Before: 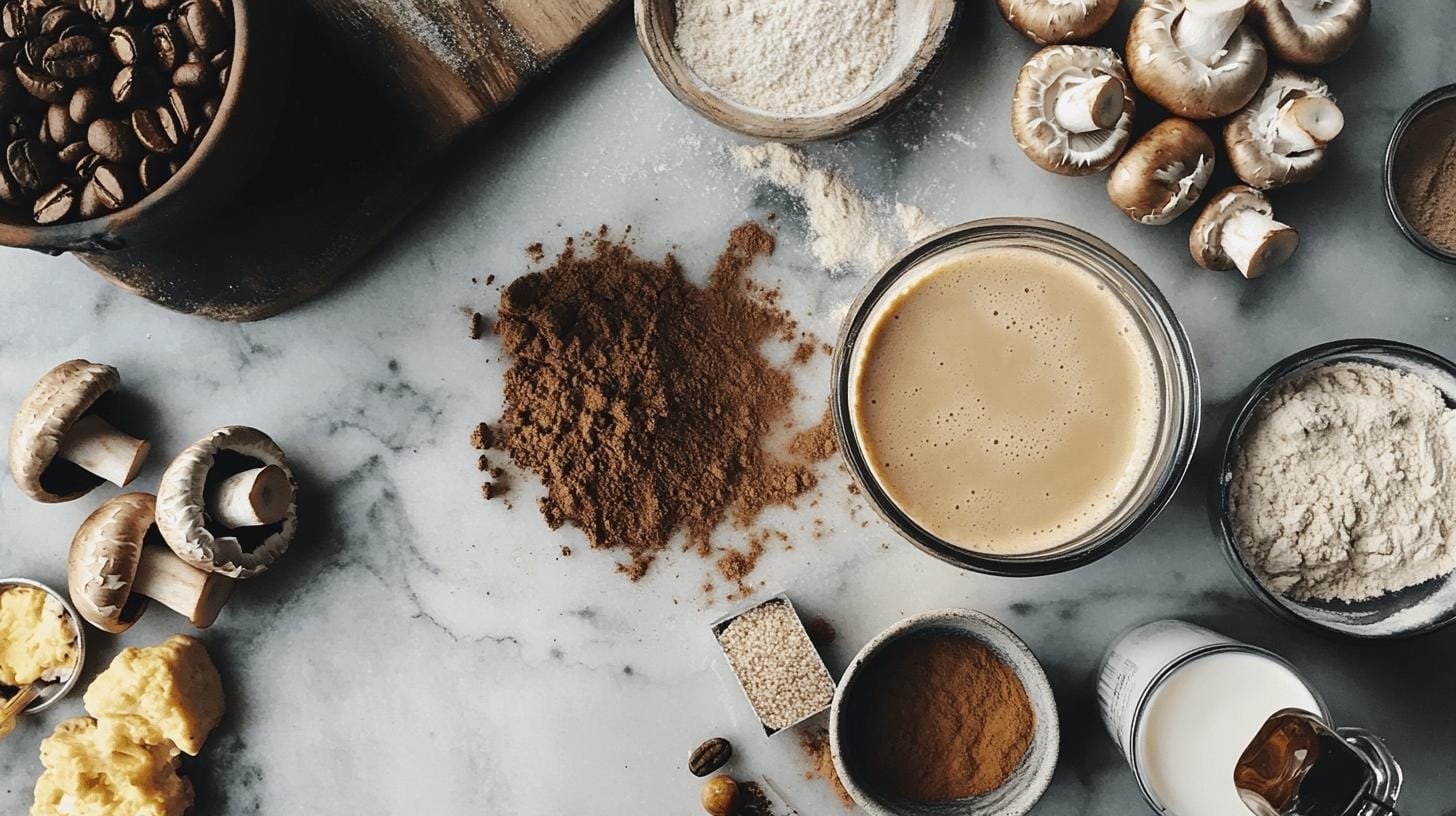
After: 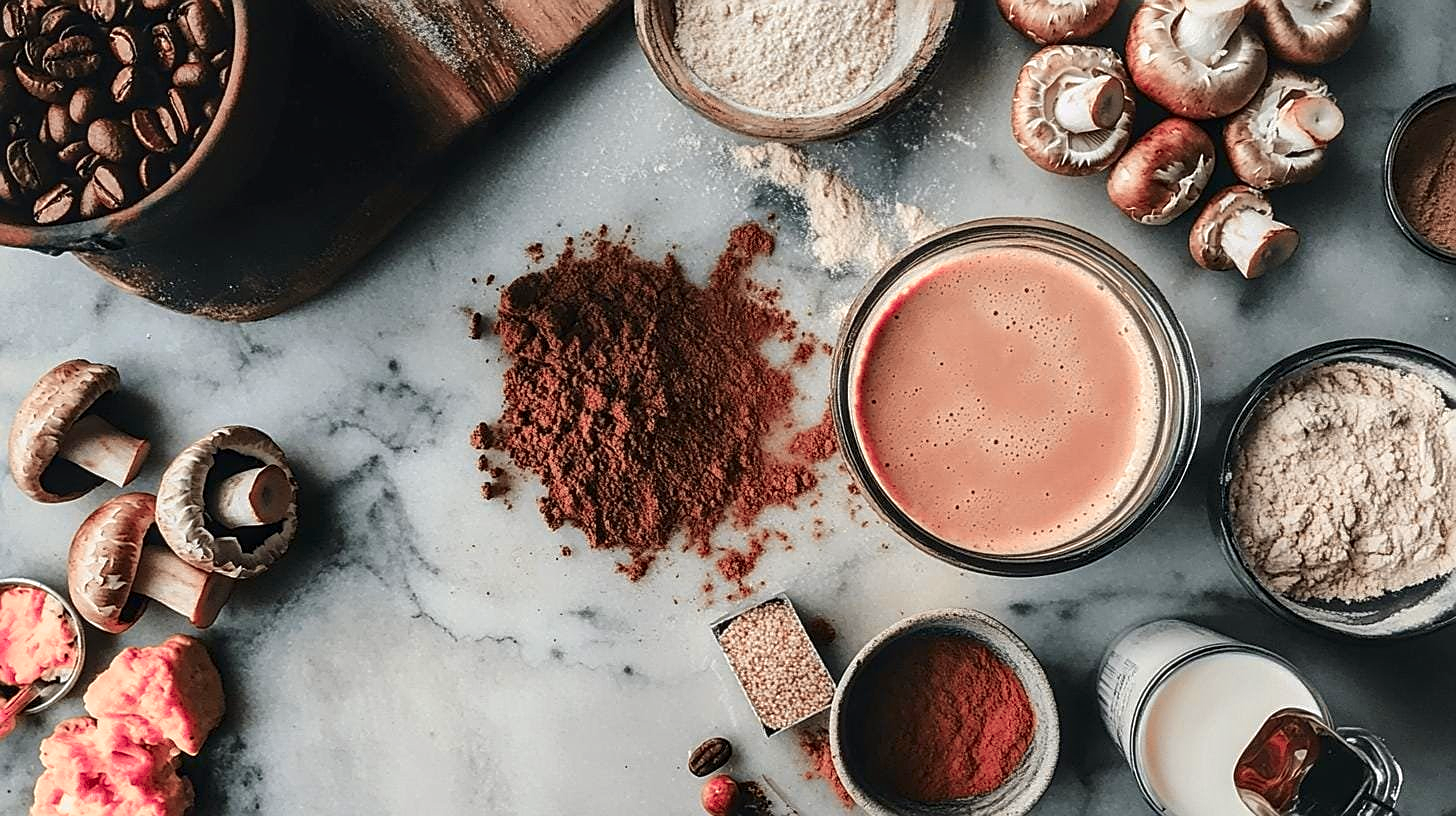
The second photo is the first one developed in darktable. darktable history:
sharpen: on, module defaults
local contrast: detail 130%
color zones: curves: ch2 [(0, 0.488) (0.143, 0.417) (0.286, 0.212) (0.429, 0.179) (0.571, 0.154) (0.714, 0.415) (0.857, 0.495) (1, 0.488)]
contrast brightness saturation: brightness -0.028, saturation 0.349
